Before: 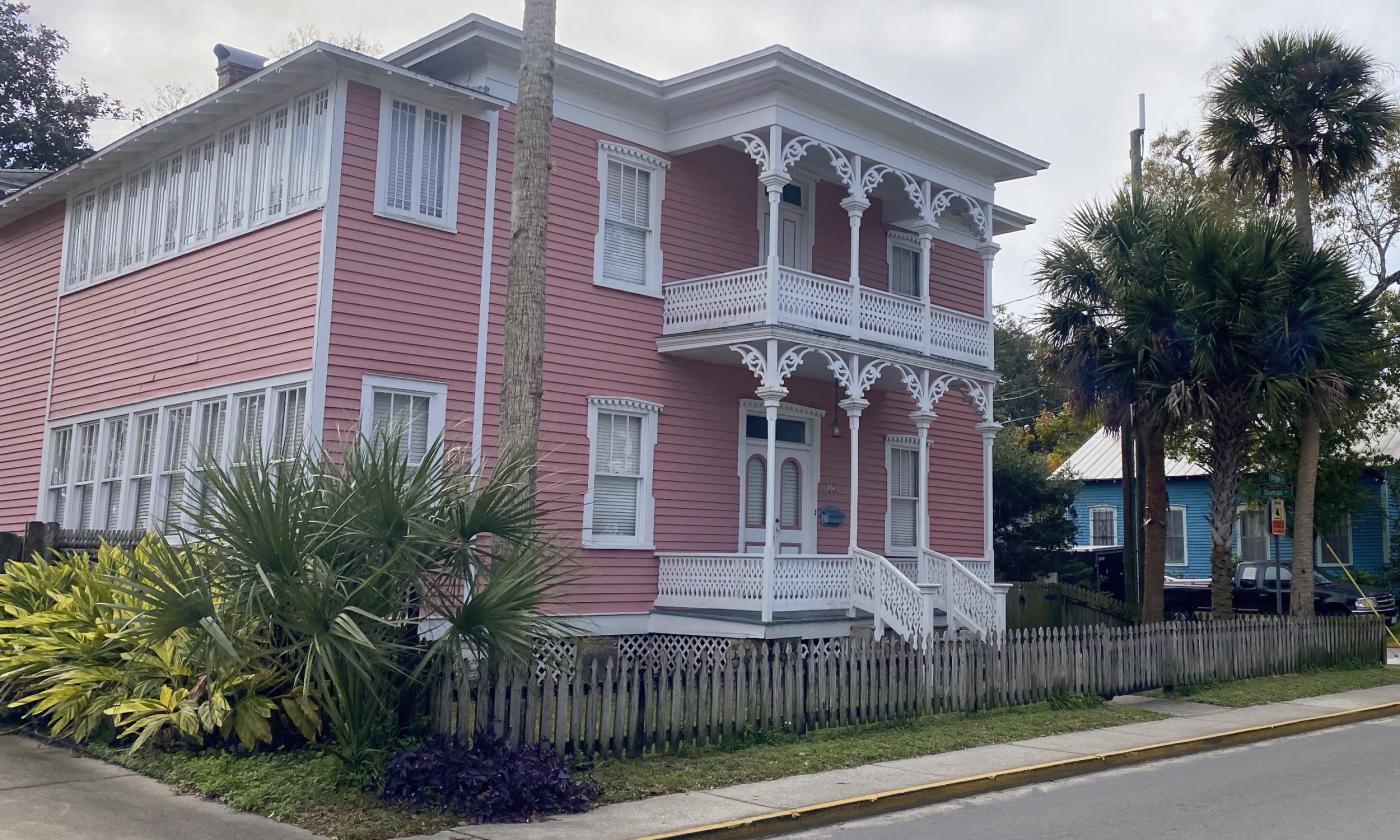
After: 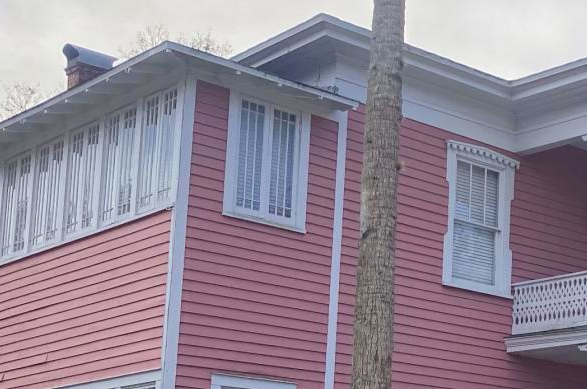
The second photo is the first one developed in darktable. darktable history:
velvia: on, module defaults
crop and rotate: left 10.817%, top 0.062%, right 47.194%, bottom 53.626%
